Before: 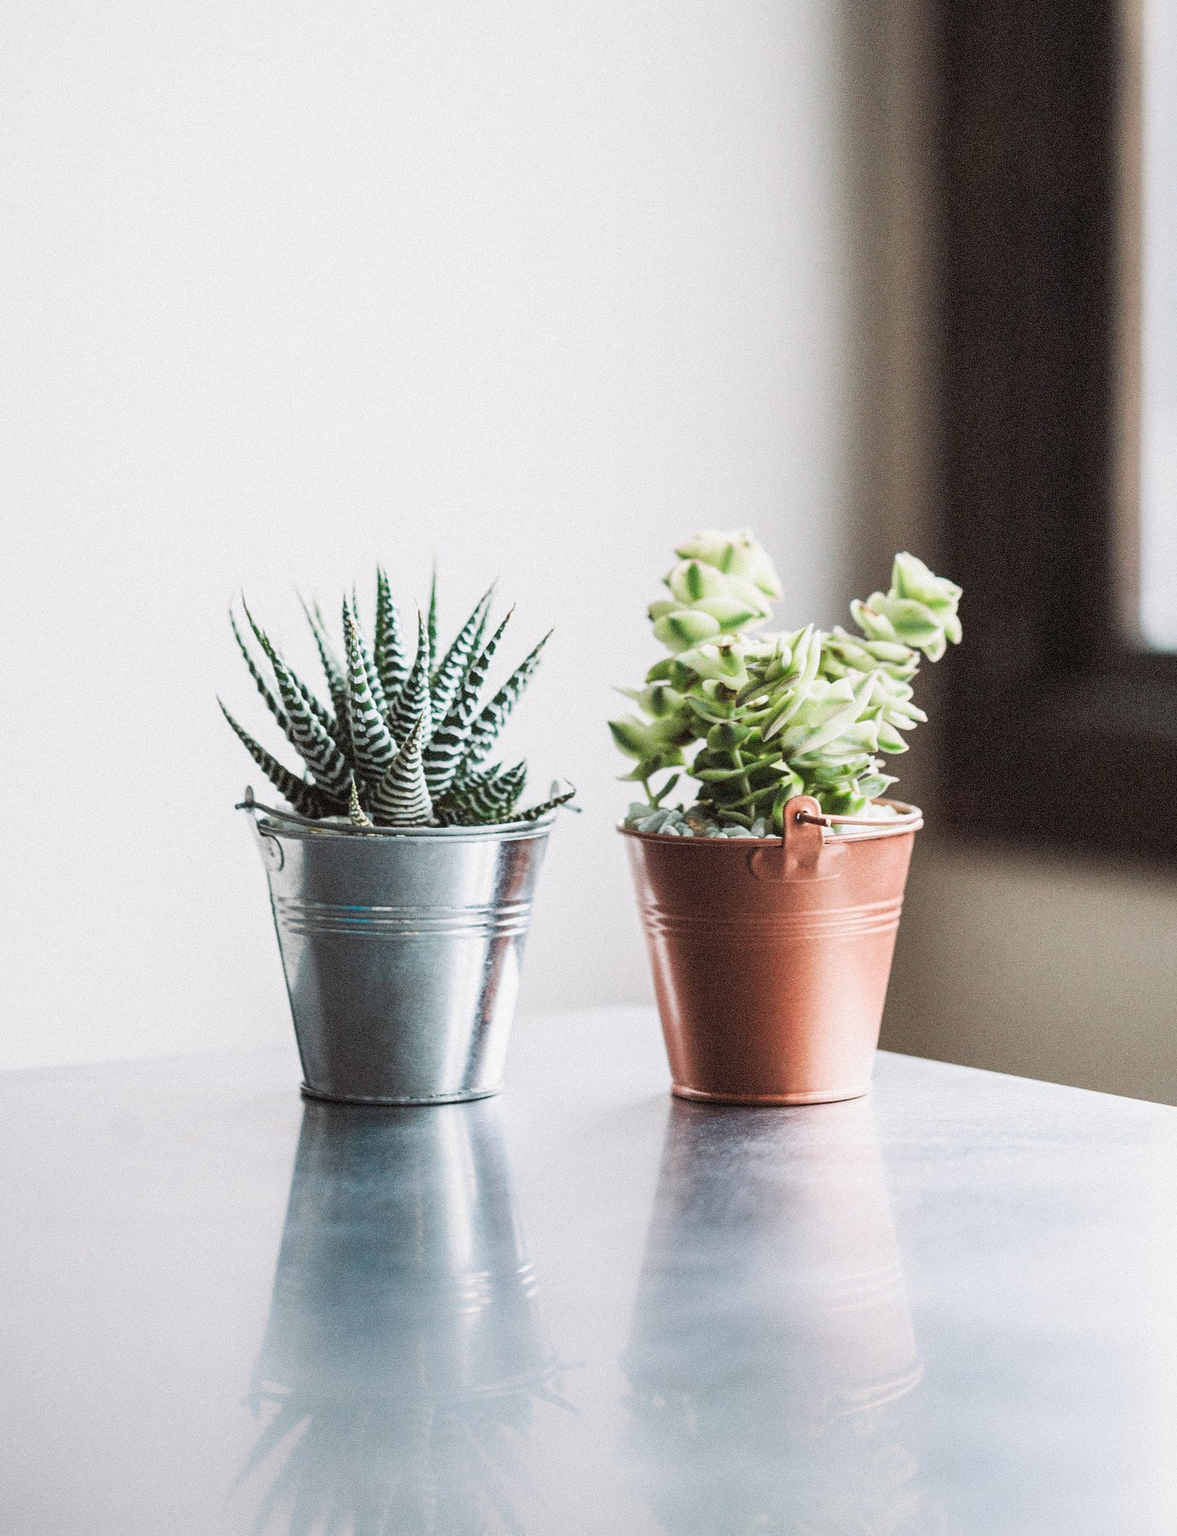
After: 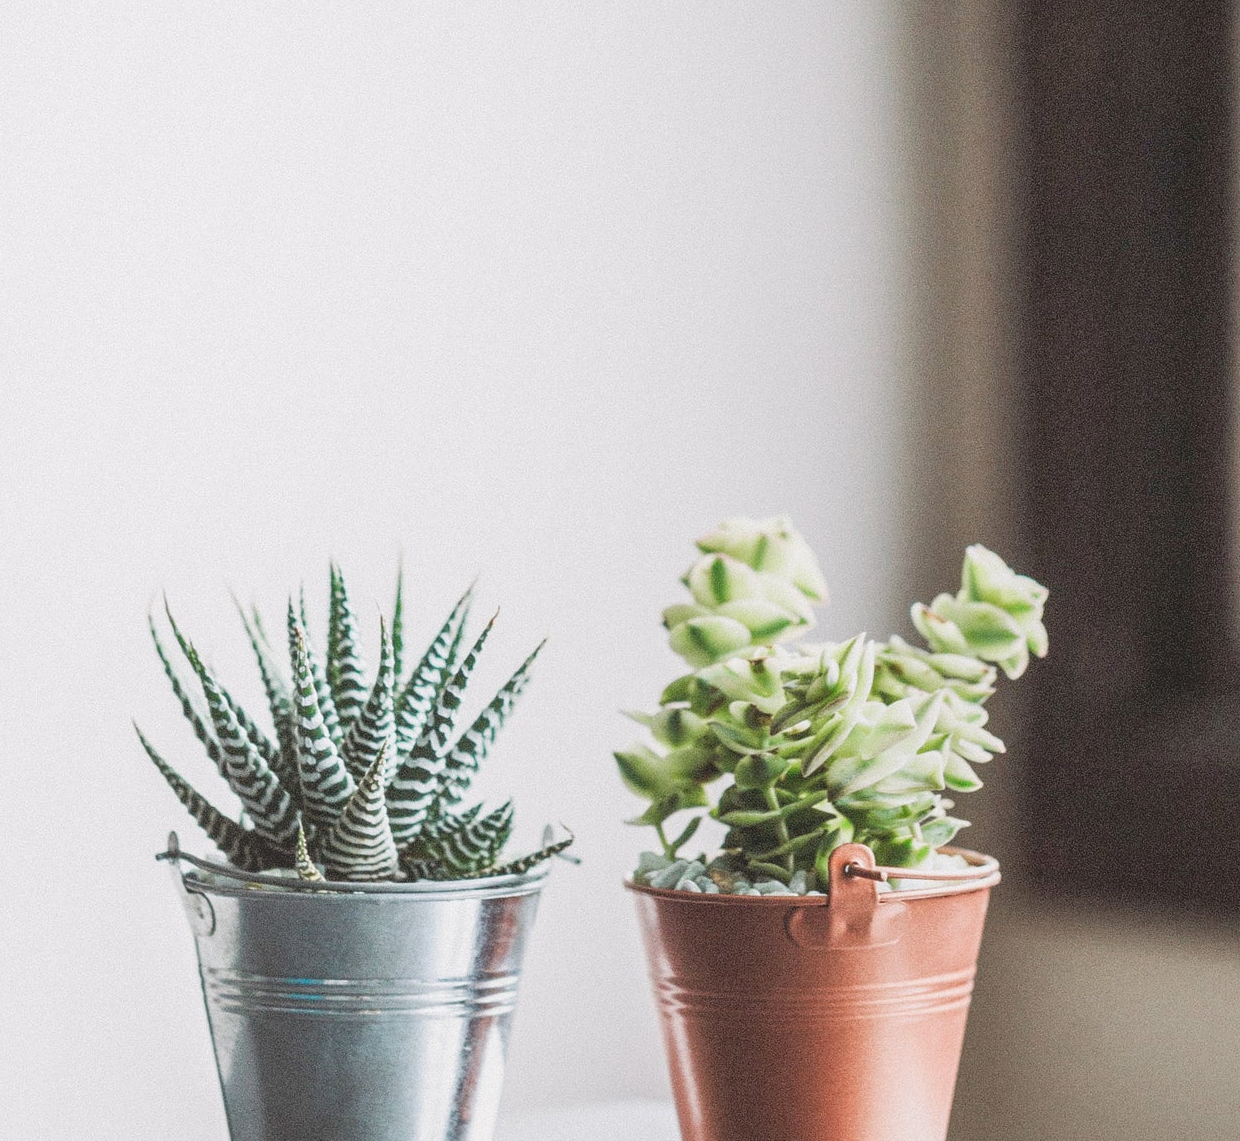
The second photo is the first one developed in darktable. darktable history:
local contrast: highlights 44%, shadows 1%, detail 101%
crop and rotate: left 9.242%, top 7.108%, right 4.89%, bottom 32.343%
